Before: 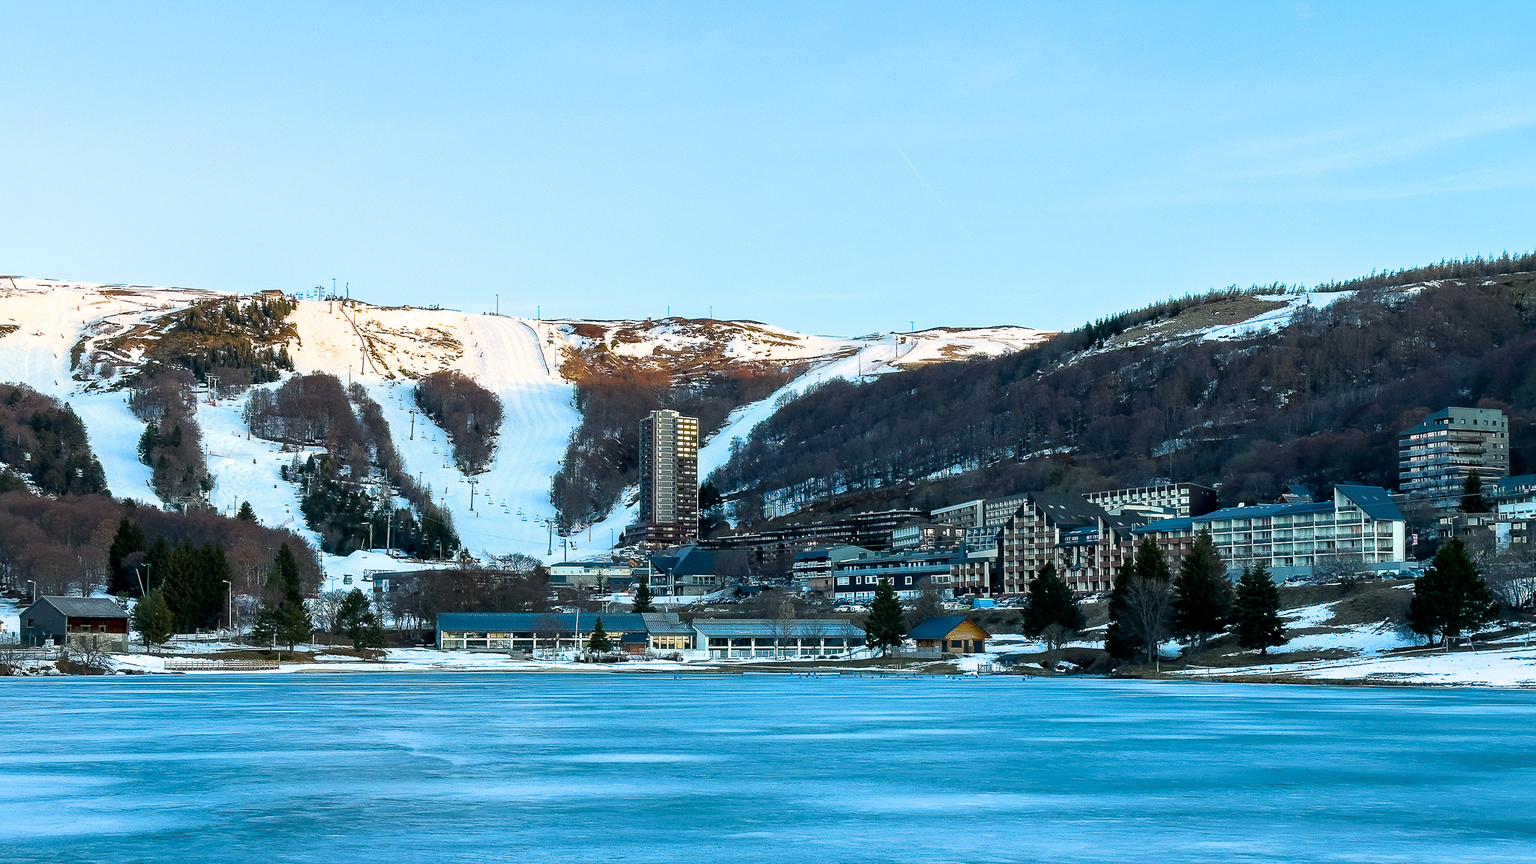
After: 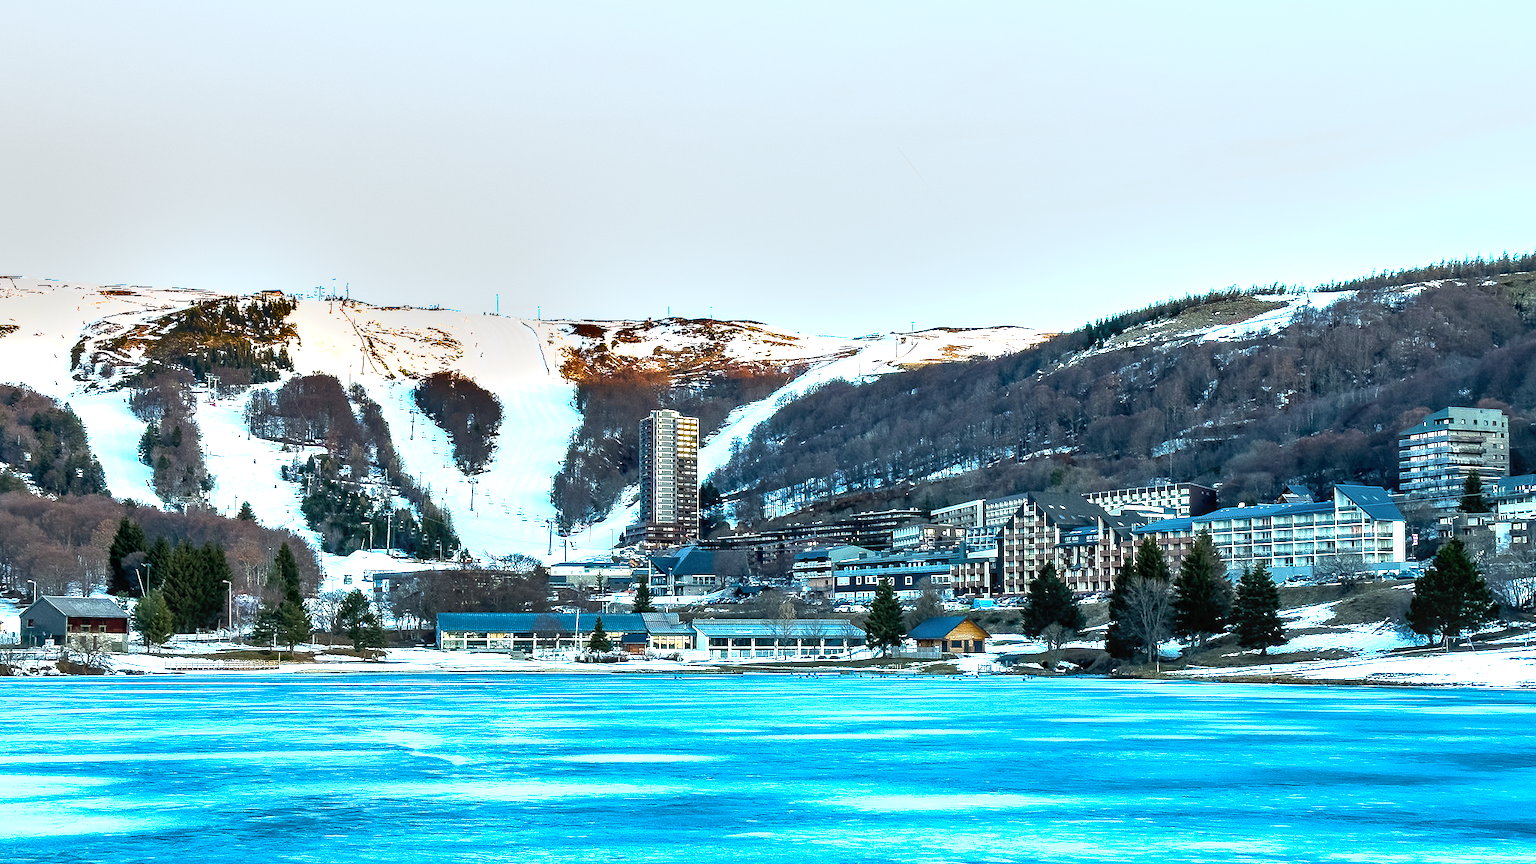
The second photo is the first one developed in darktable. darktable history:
local contrast: on, module defaults
shadows and highlights: shadows 52.71, soften with gaussian
exposure: exposure 1.139 EV, compensate exposure bias true, compensate highlight preservation false
